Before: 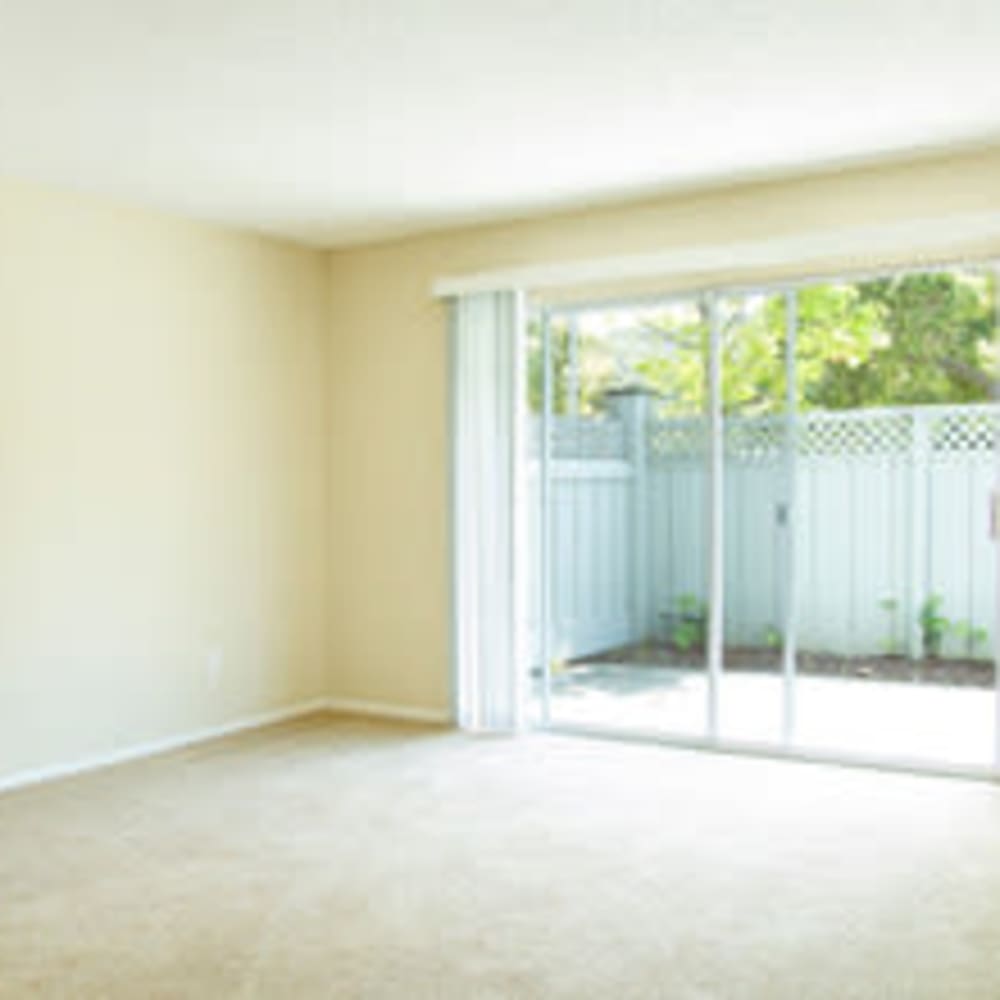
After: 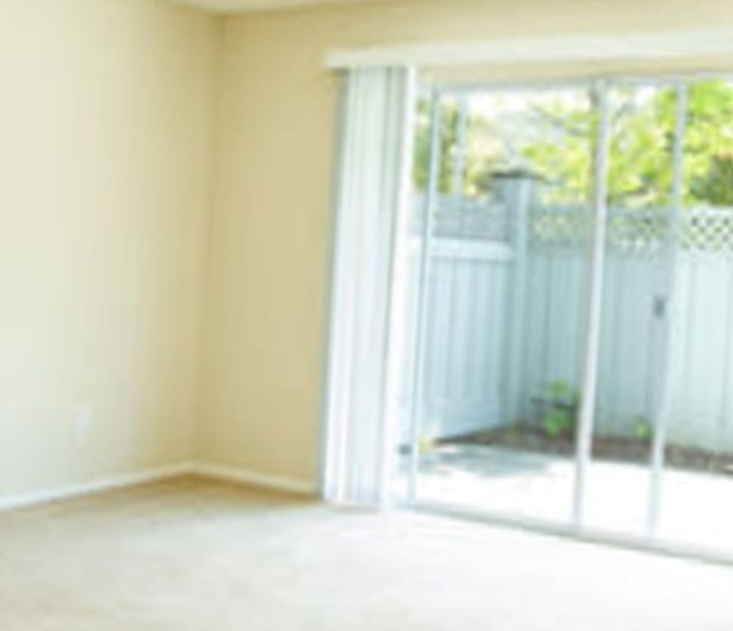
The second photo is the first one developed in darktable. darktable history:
crop and rotate: angle -3.57°, left 9.89%, top 20.935%, right 12.341%, bottom 12.064%
